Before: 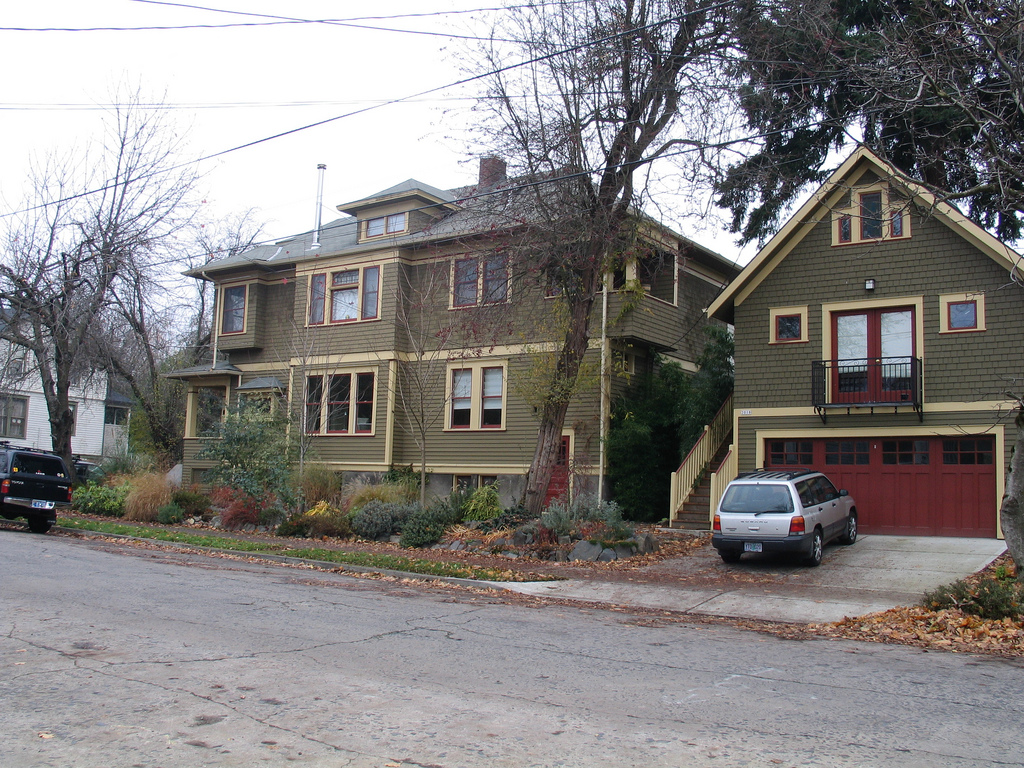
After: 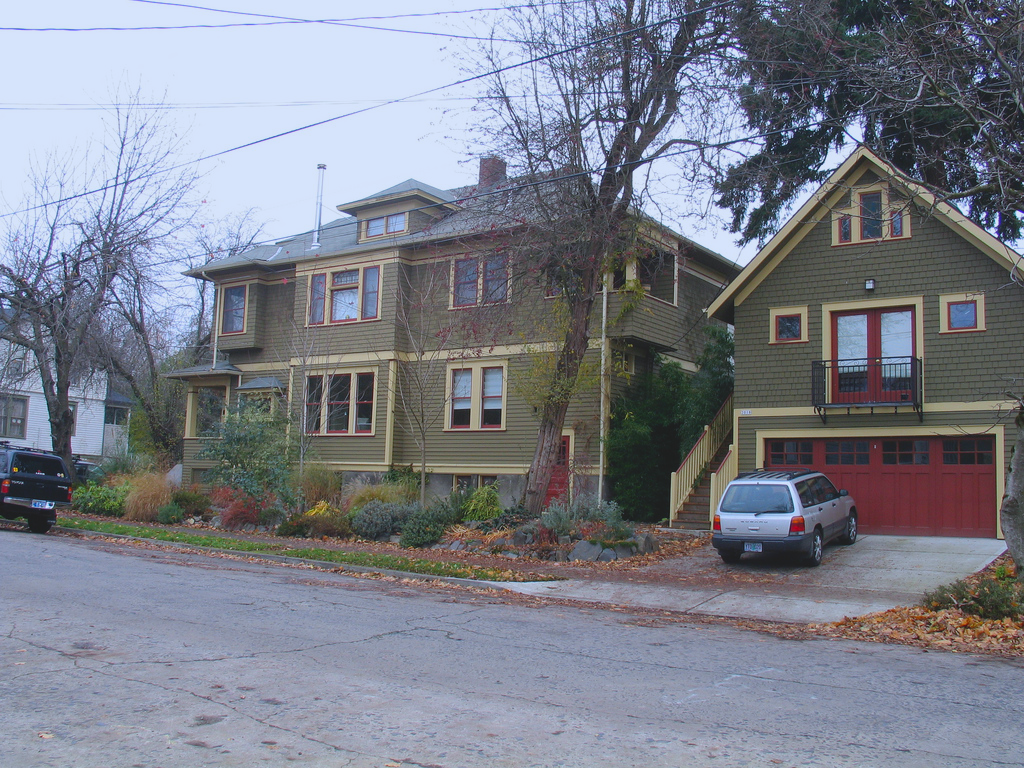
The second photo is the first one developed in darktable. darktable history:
white balance: red 0.954, blue 1.079
contrast brightness saturation: contrast -0.19, saturation 0.19
